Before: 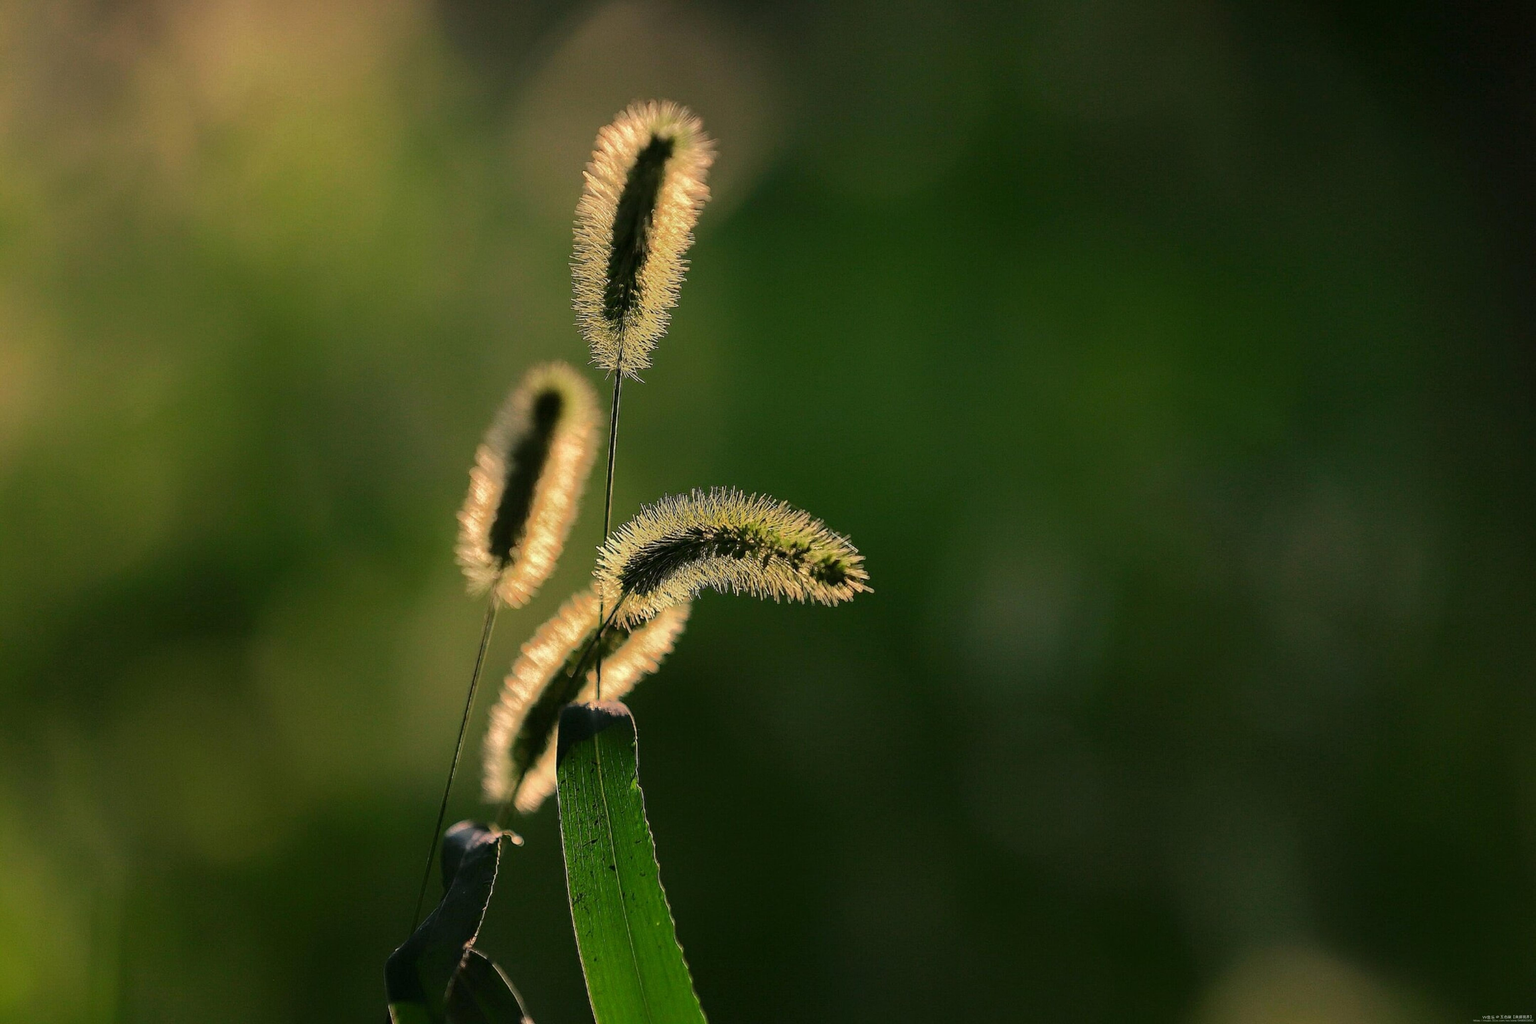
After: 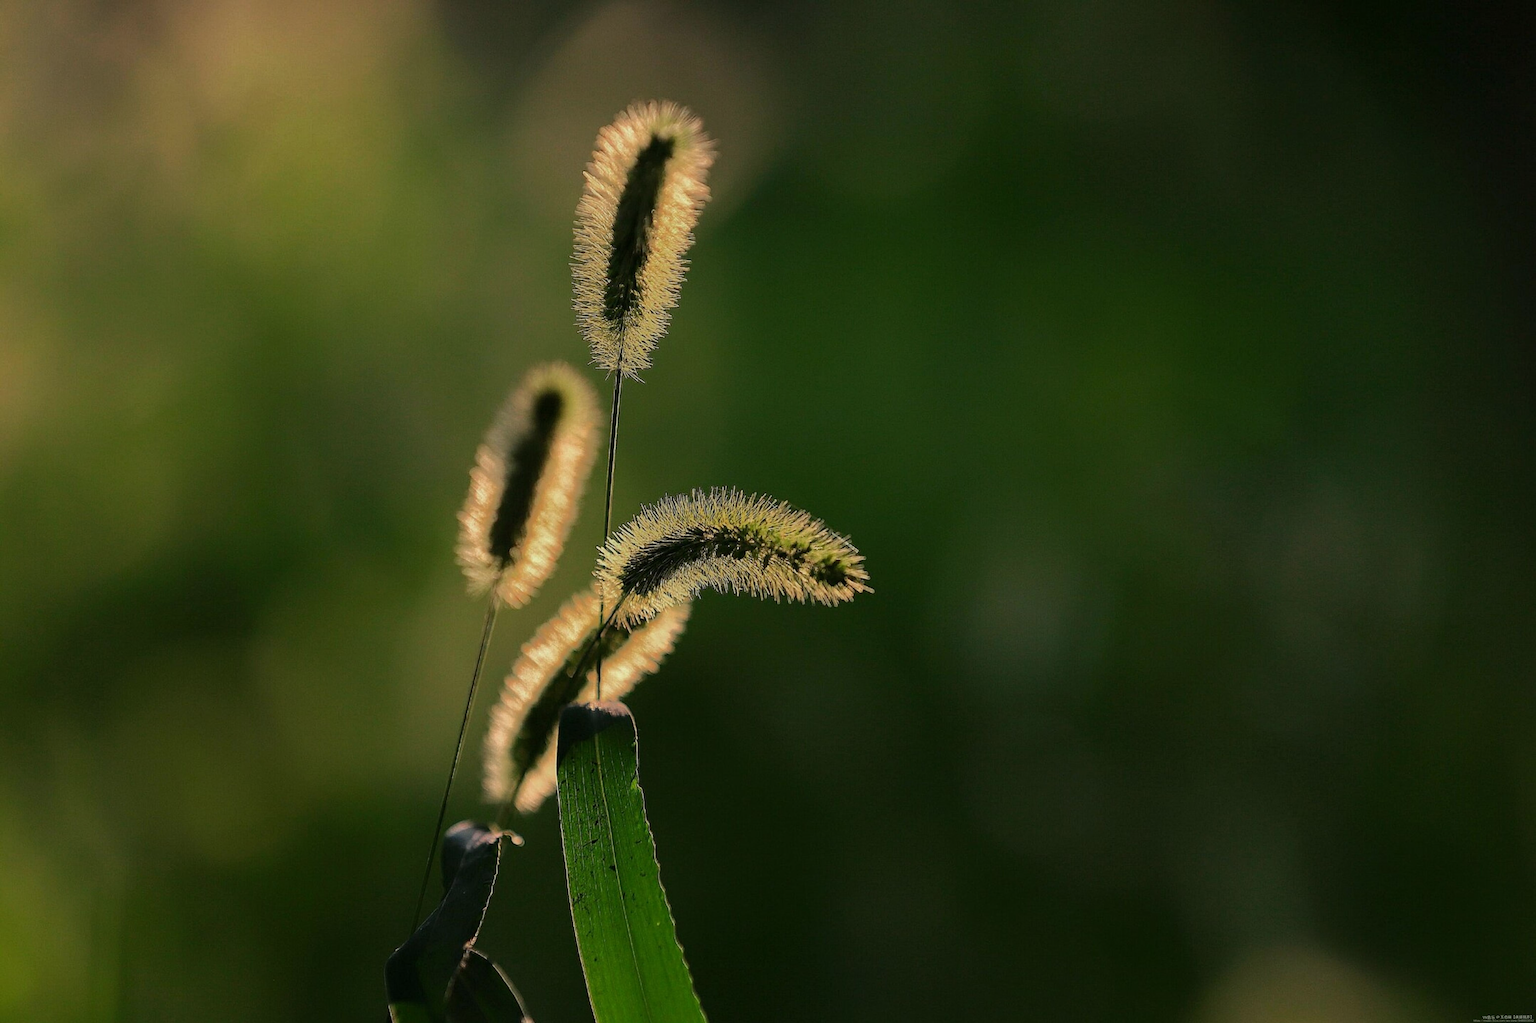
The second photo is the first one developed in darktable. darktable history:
exposure: exposure -0.288 EV, compensate exposure bias true, compensate highlight preservation false
